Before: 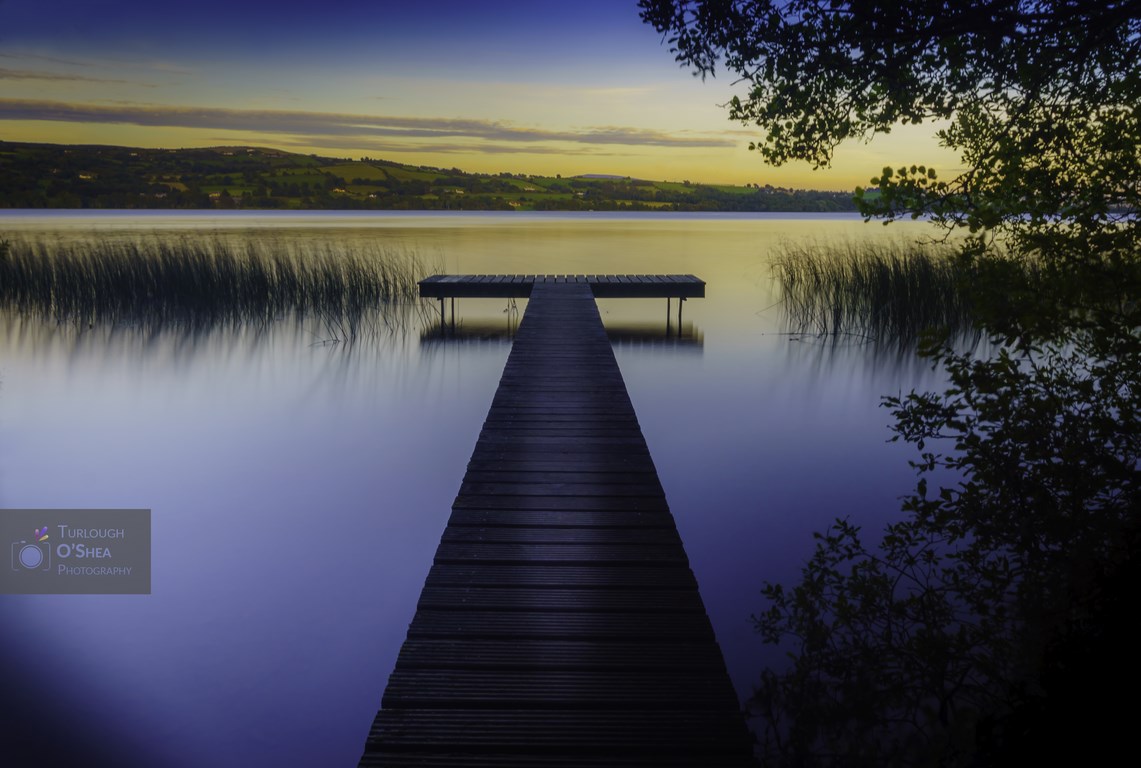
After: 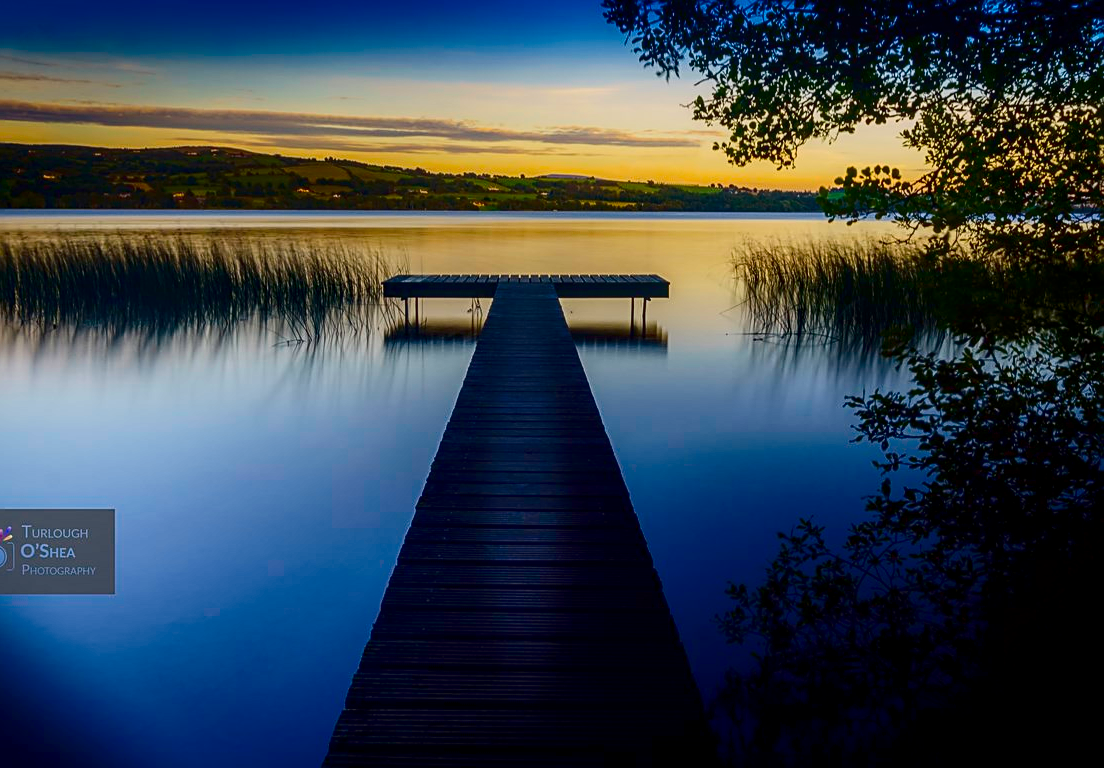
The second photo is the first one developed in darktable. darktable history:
contrast brightness saturation: contrast 0.22, brightness -0.19, saturation 0.24
crop and rotate: left 3.238%
sharpen: on, module defaults
local contrast: on, module defaults
